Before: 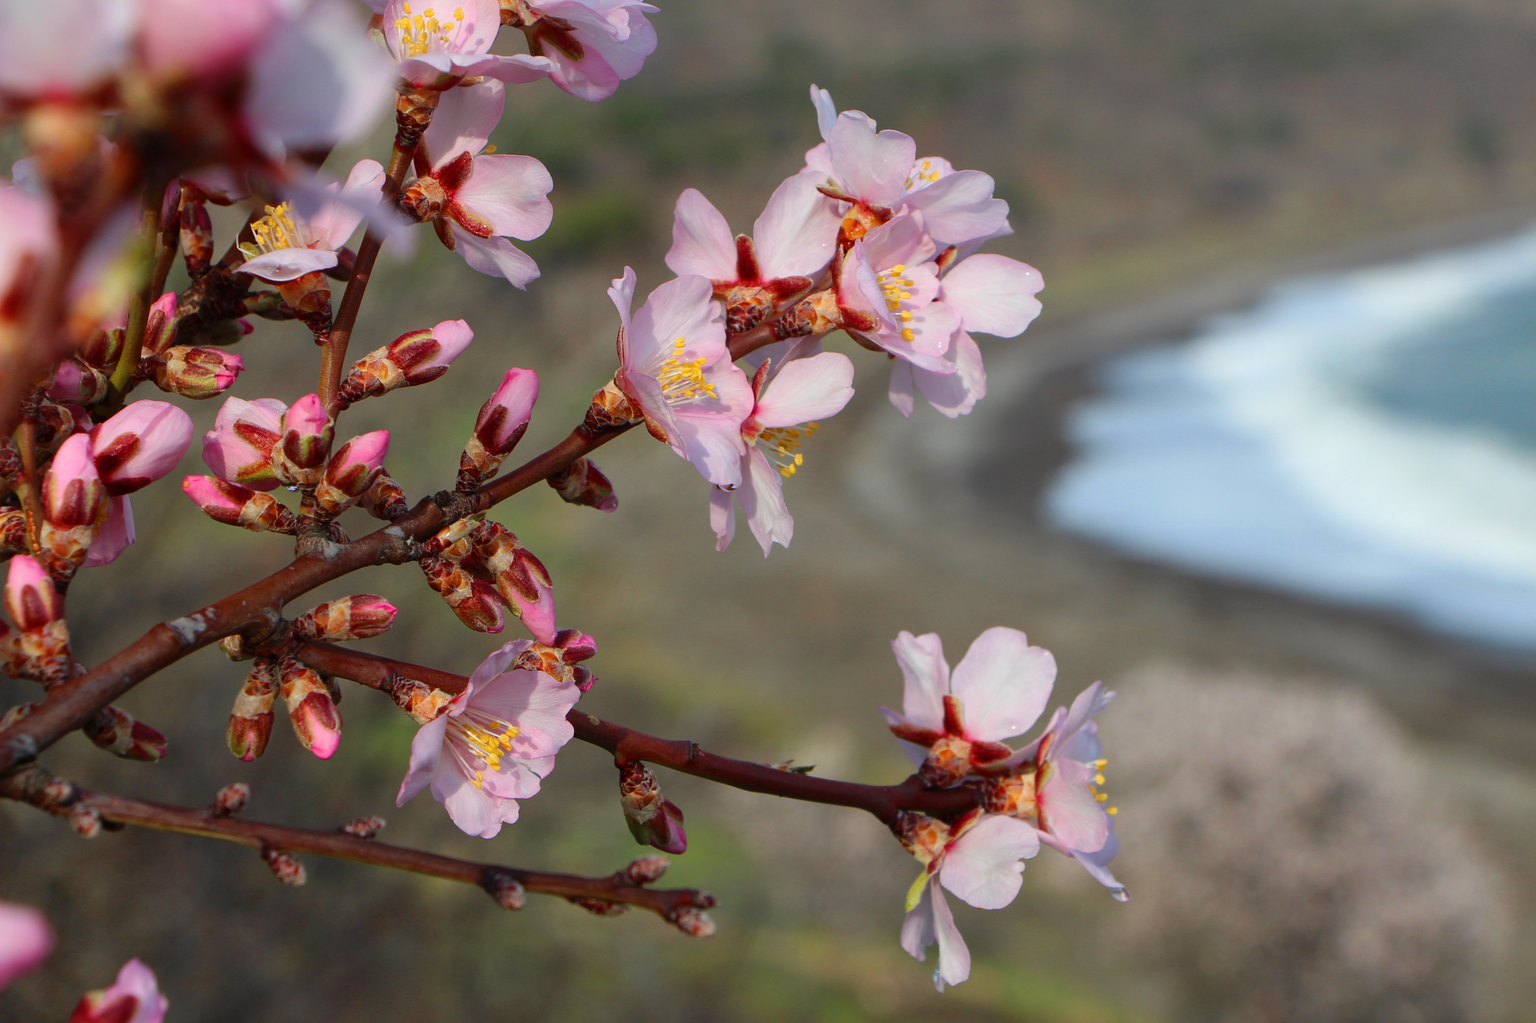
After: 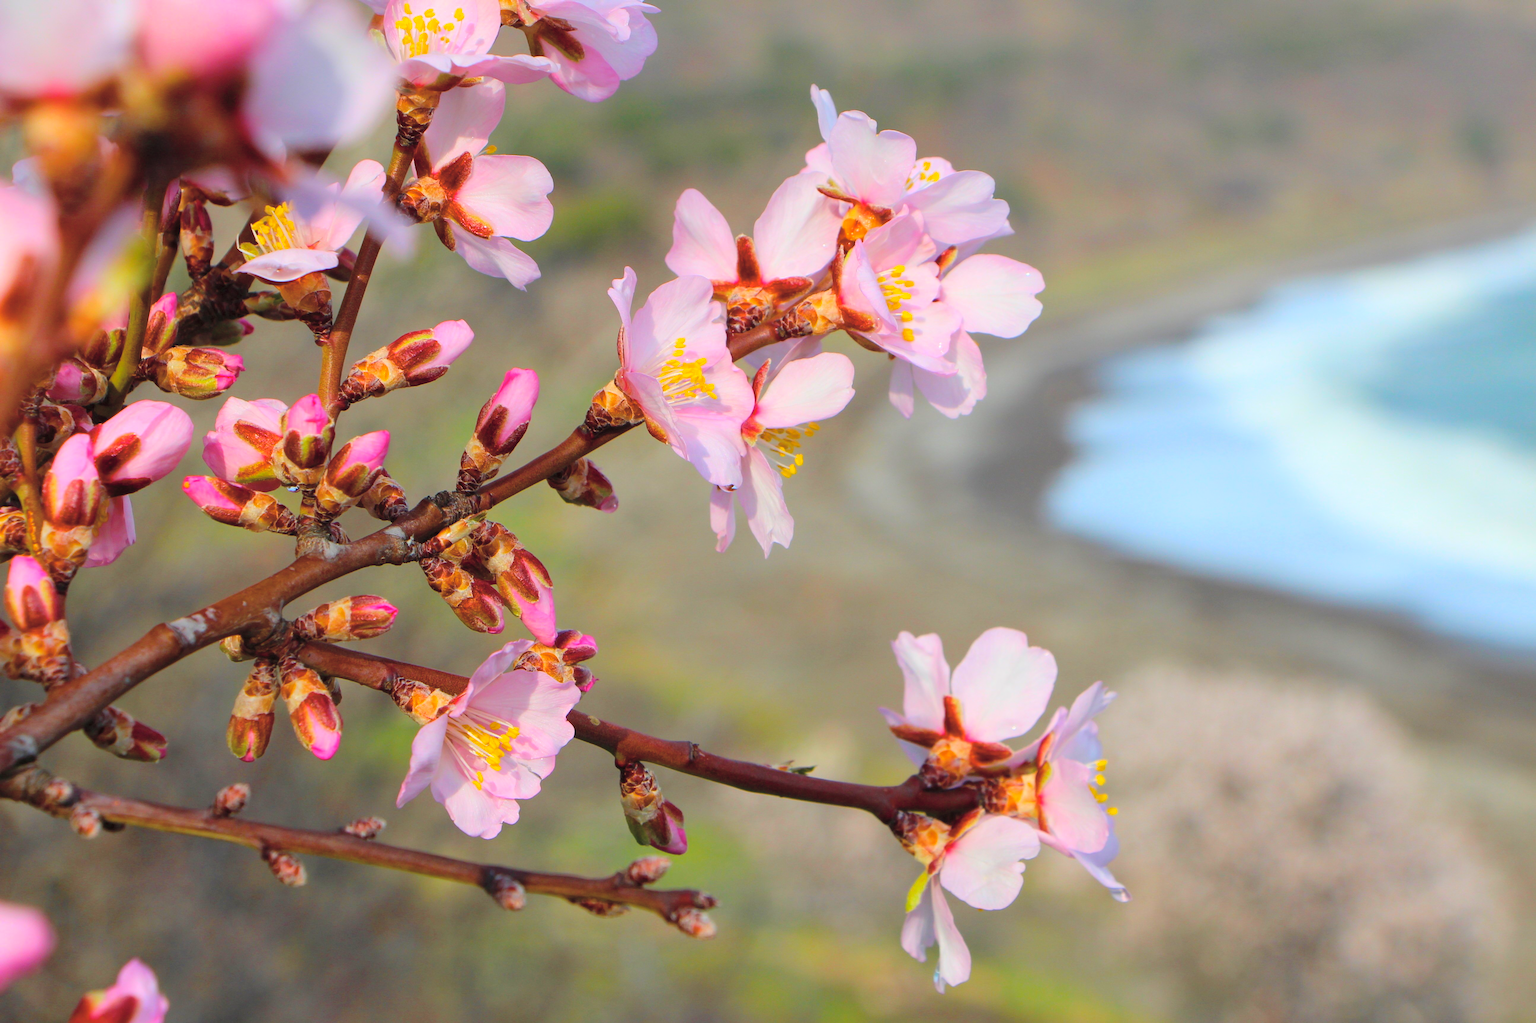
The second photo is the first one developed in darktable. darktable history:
global tonemap: drago (0.7, 100)
color balance rgb: linear chroma grading › global chroma 15%, perceptual saturation grading › global saturation 30%
